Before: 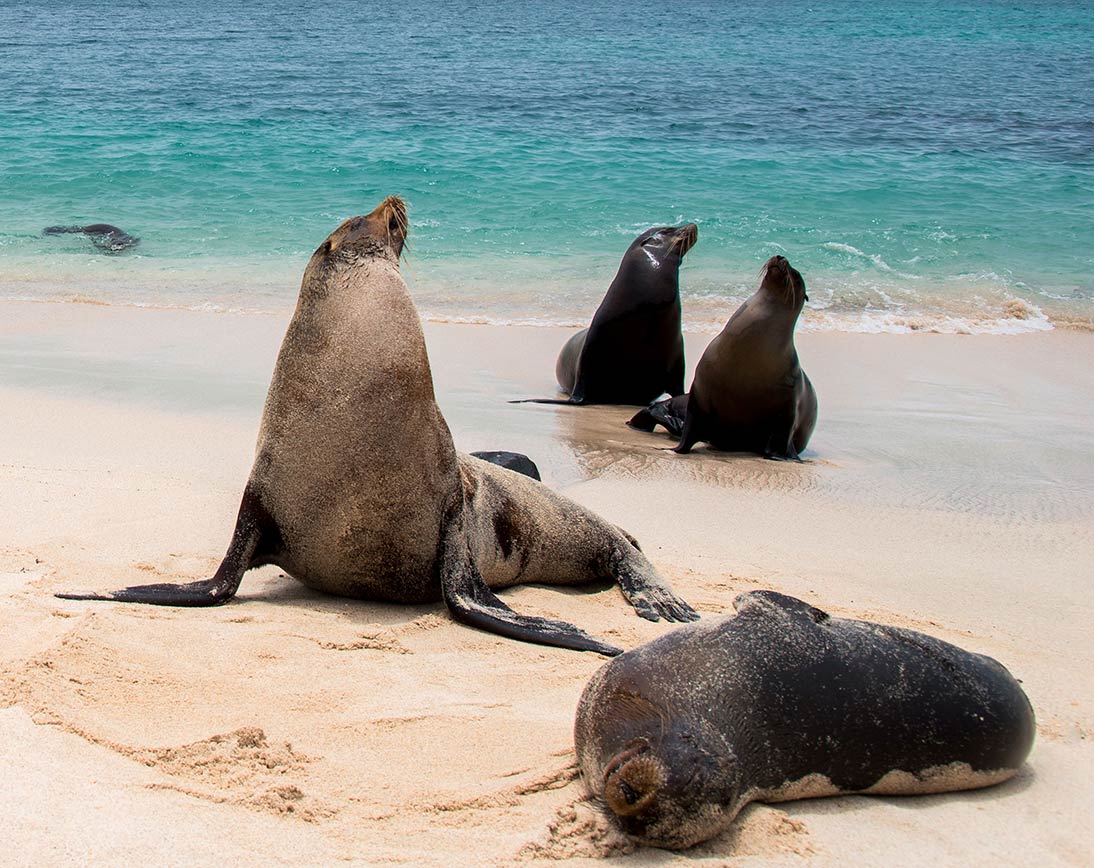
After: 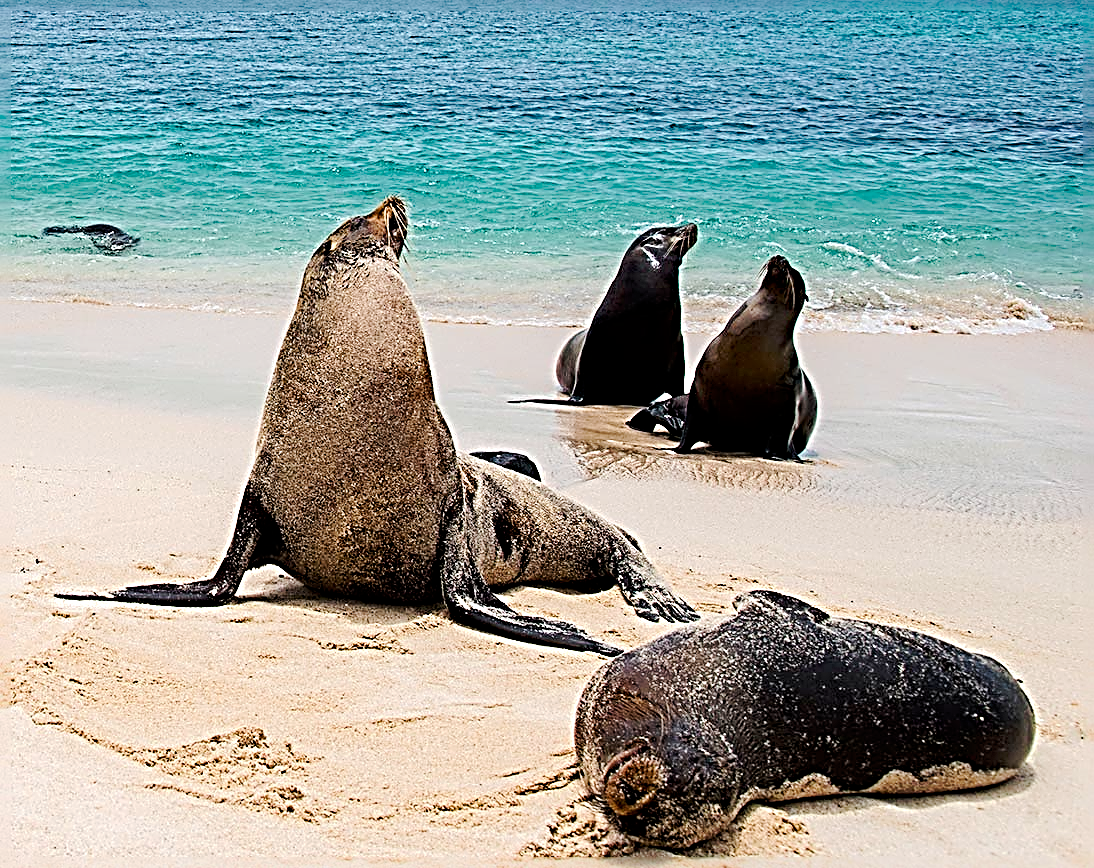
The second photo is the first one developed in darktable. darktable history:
color balance rgb: linear chroma grading › shadows -7.81%, linear chroma grading › global chroma 9.67%, perceptual saturation grading › global saturation 15.131%
sharpen: radius 4.04, amount 1.983
tone curve: curves: ch0 [(0, 0) (0.037, 0.011) (0.131, 0.108) (0.279, 0.279) (0.476, 0.554) (0.617, 0.693) (0.704, 0.77) (0.813, 0.852) (0.916, 0.924) (1, 0.993)]; ch1 [(0, 0) (0.318, 0.278) (0.444, 0.427) (0.493, 0.492) (0.508, 0.502) (0.534, 0.531) (0.562, 0.571) (0.626, 0.667) (0.746, 0.764) (1, 1)]; ch2 [(0, 0) (0.316, 0.292) (0.381, 0.37) (0.423, 0.448) (0.476, 0.492) (0.502, 0.498) (0.522, 0.518) (0.533, 0.532) (0.586, 0.631) (0.634, 0.663) (0.7, 0.7) (0.861, 0.808) (1, 0.951)], preserve colors none
